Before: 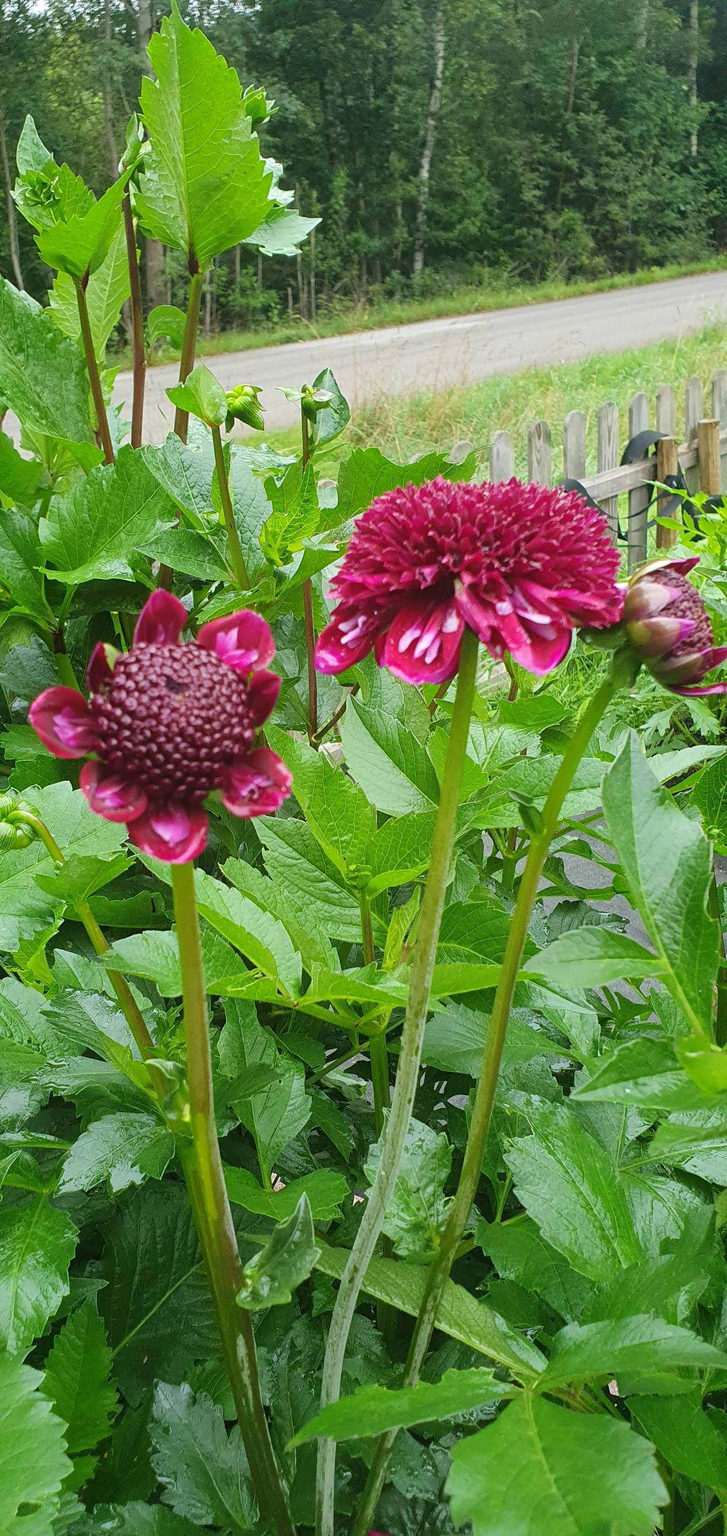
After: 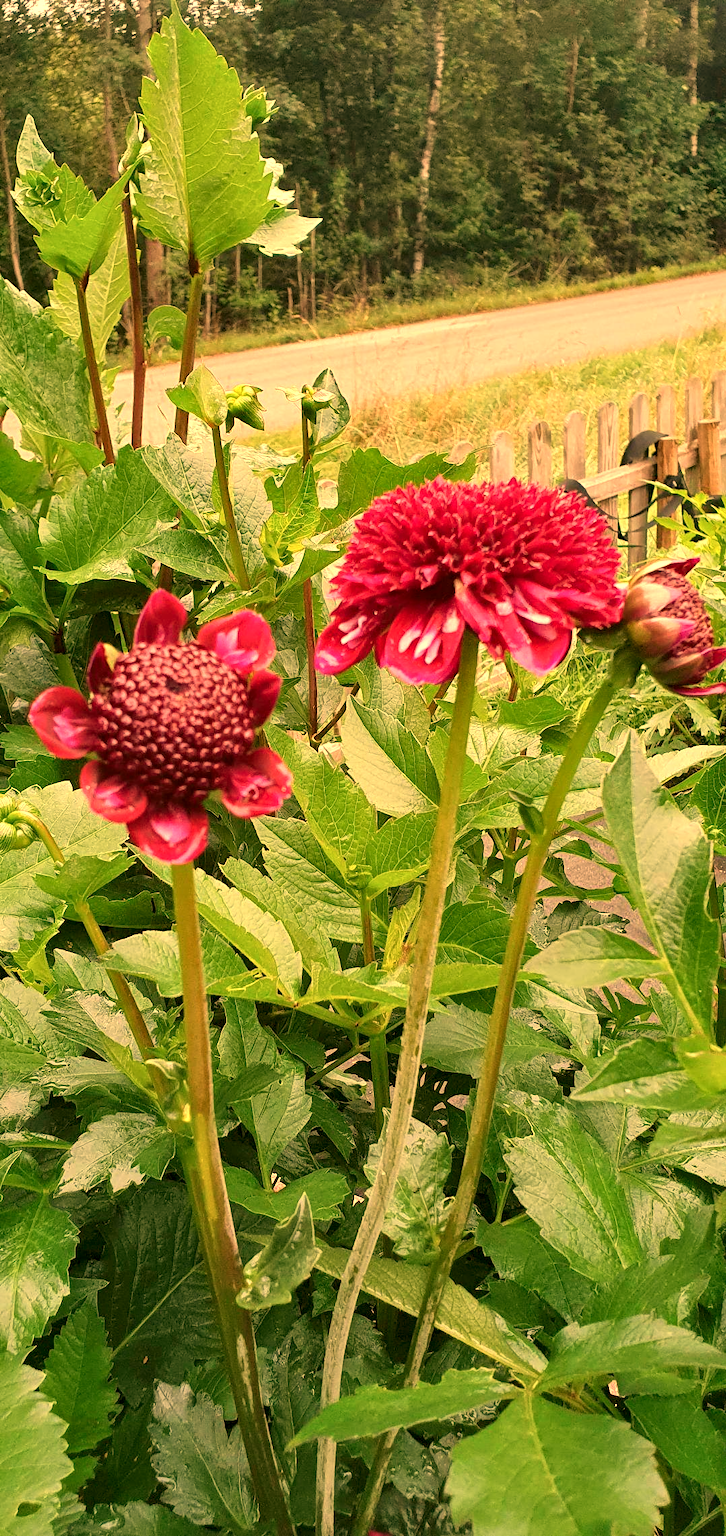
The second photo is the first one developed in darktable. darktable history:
contrast equalizer: y [[0.535, 0.543, 0.548, 0.548, 0.542, 0.532], [0.5 ×6], [0.5 ×6], [0 ×6], [0 ×6]]
white balance: red 1.467, blue 0.684
